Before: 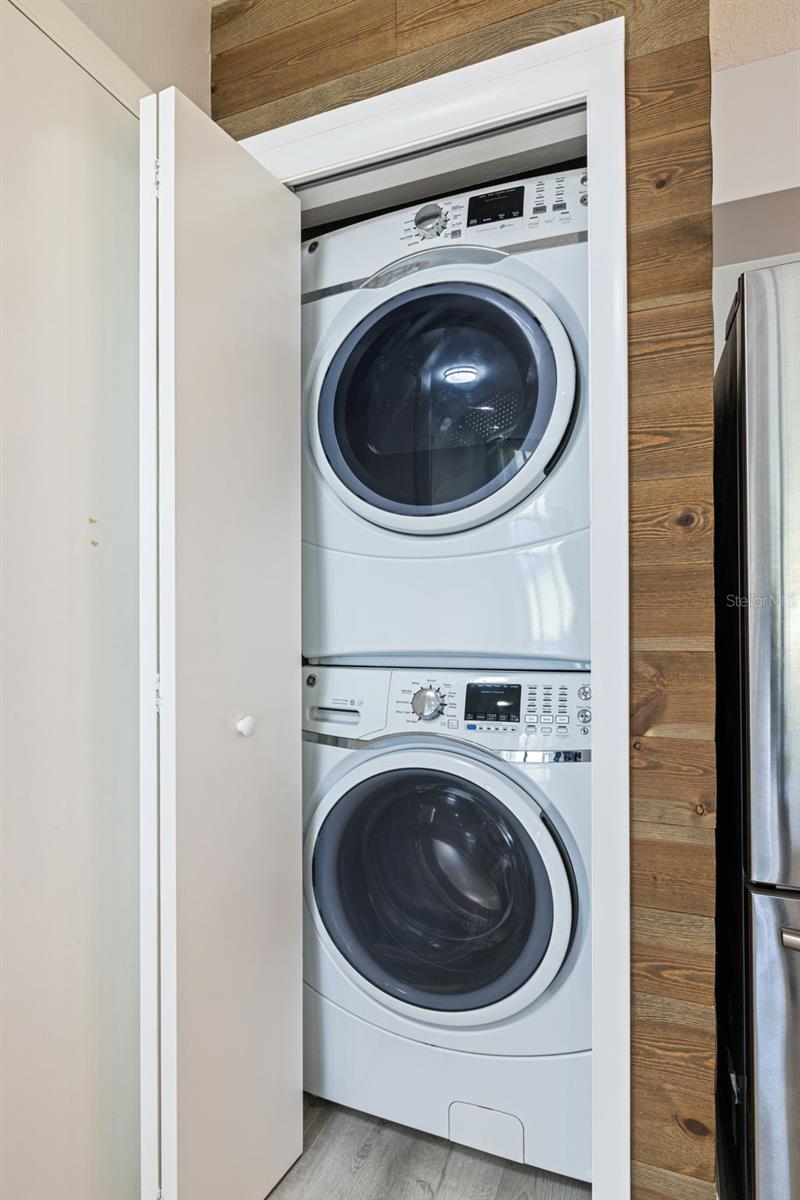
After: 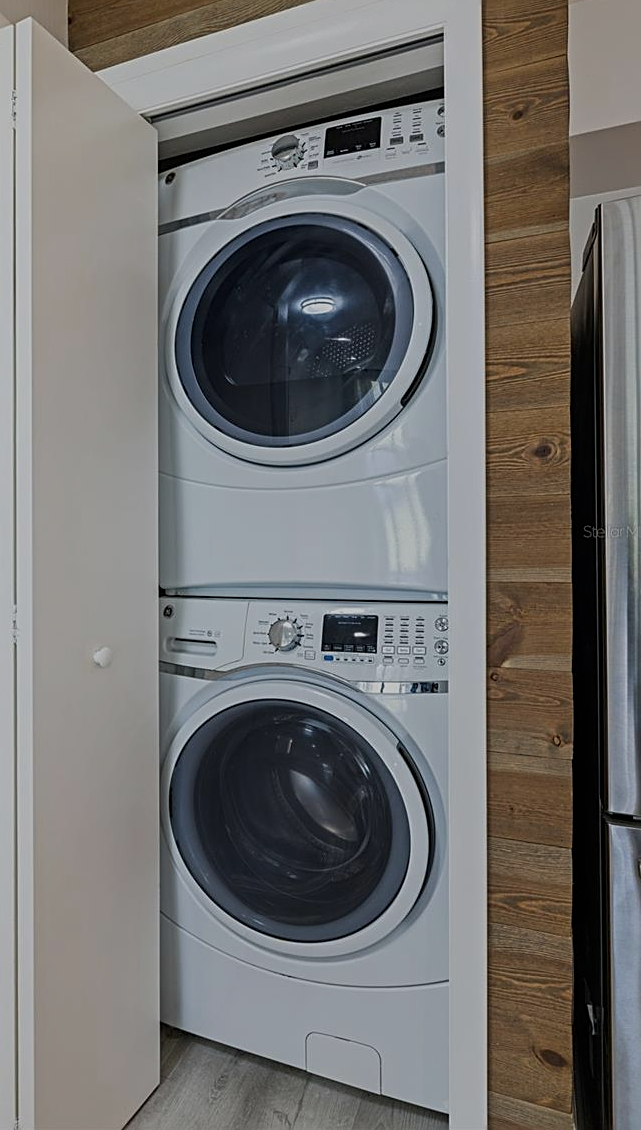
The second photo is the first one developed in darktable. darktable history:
exposure: exposure -0.911 EV, compensate highlight preservation false
crop and rotate: left 17.936%, top 5.767%, right 1.842%
sharpen: on, module defaults
